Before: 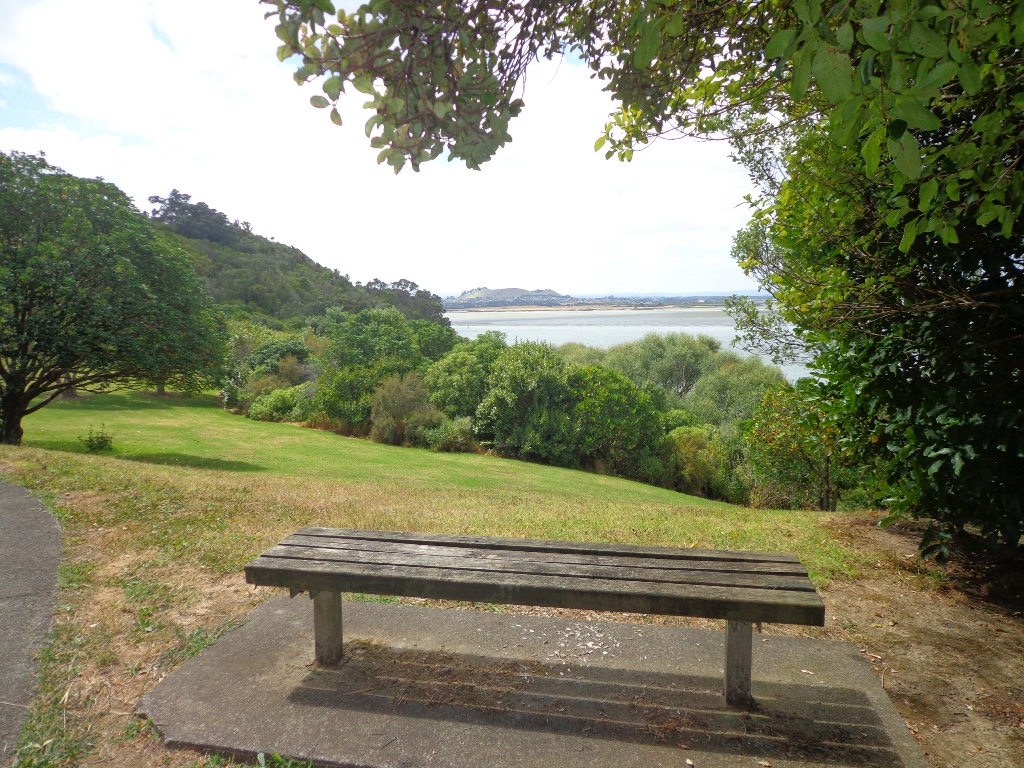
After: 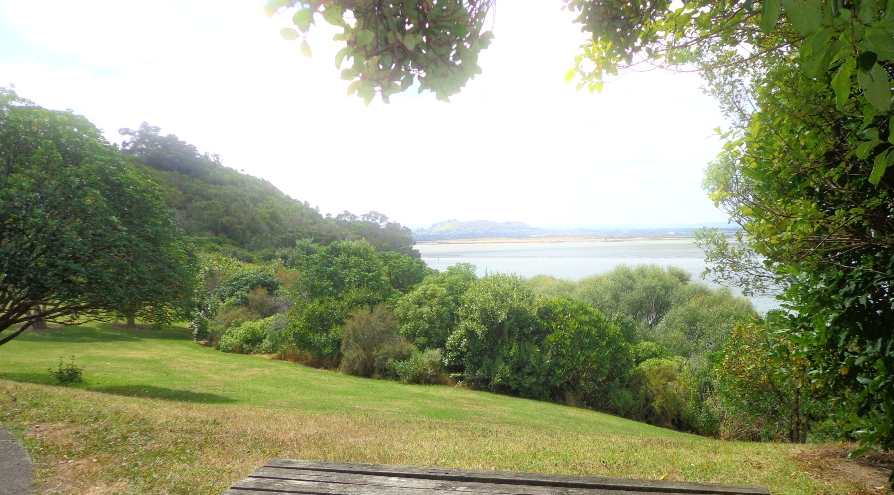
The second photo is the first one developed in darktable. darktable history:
crop: left 3.015%, top 8.969%, right 9.647%, bottom 26.457%
bloom: size 5%, threshold 95%, strength 15%
